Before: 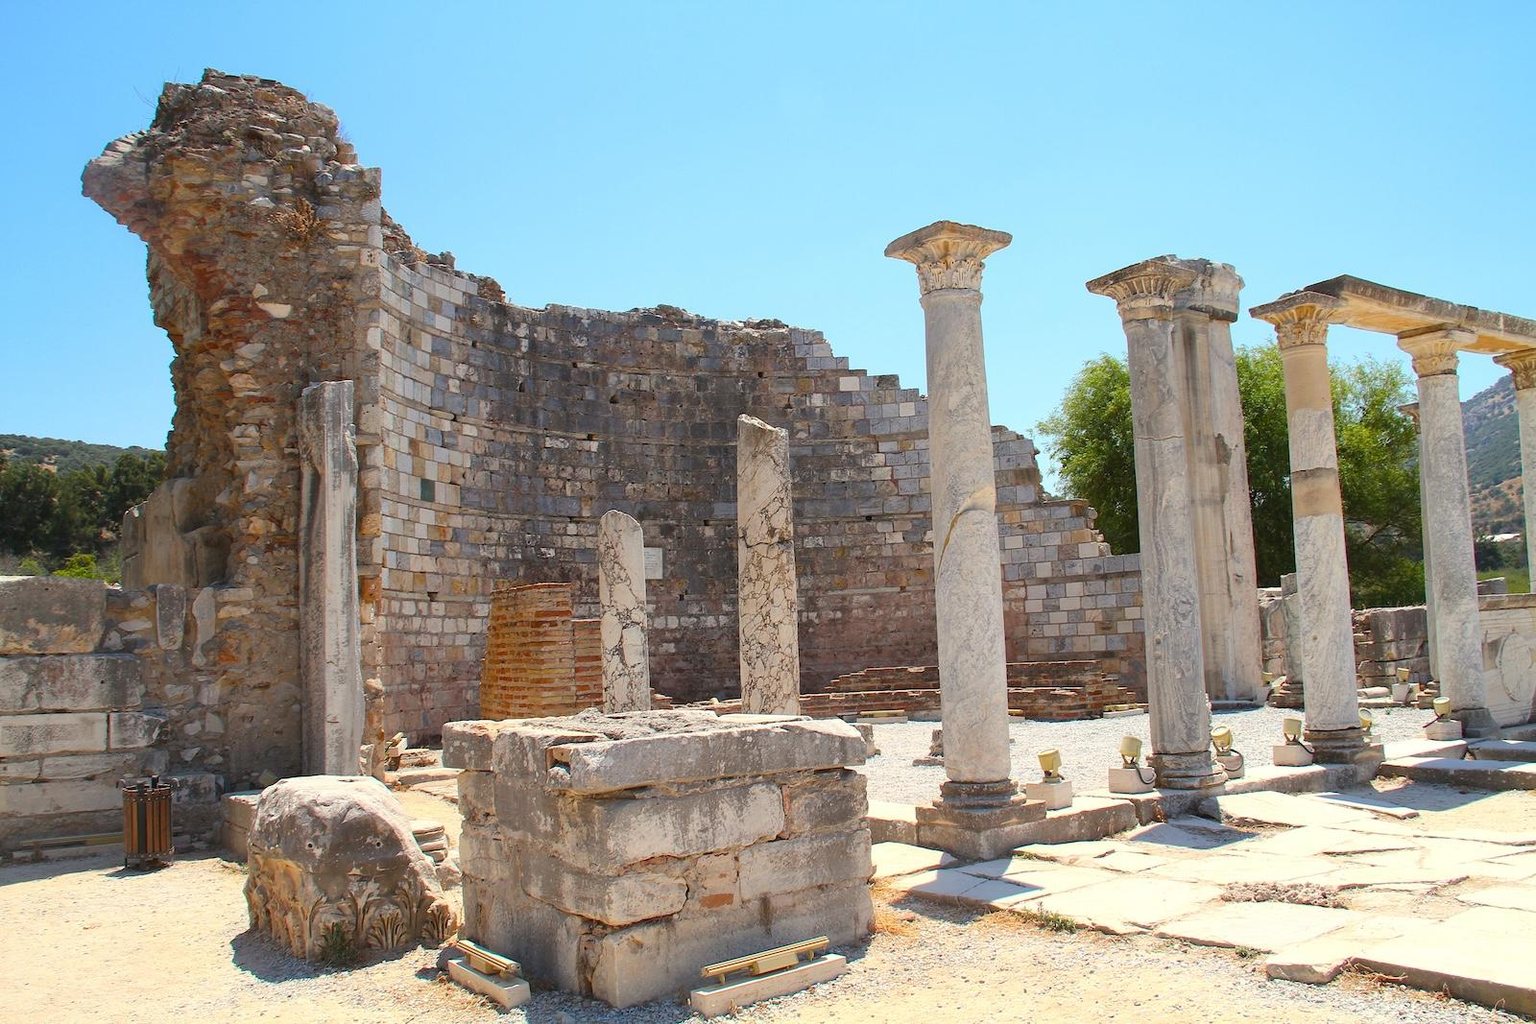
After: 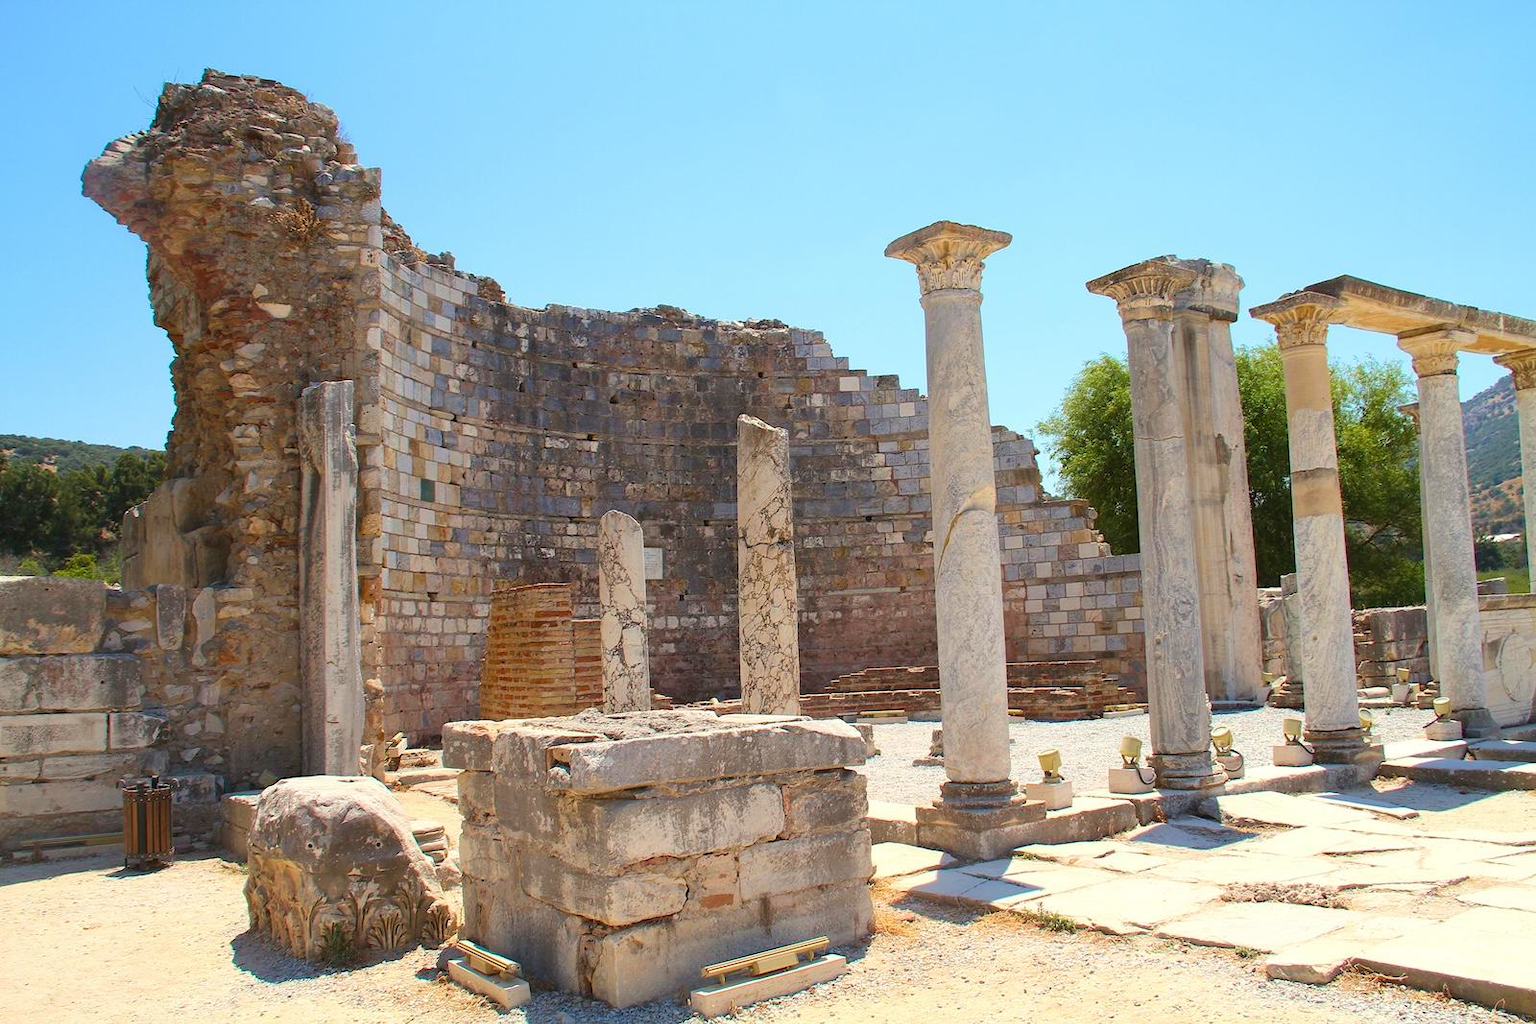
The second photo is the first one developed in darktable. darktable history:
velvia: strength 30.47%
